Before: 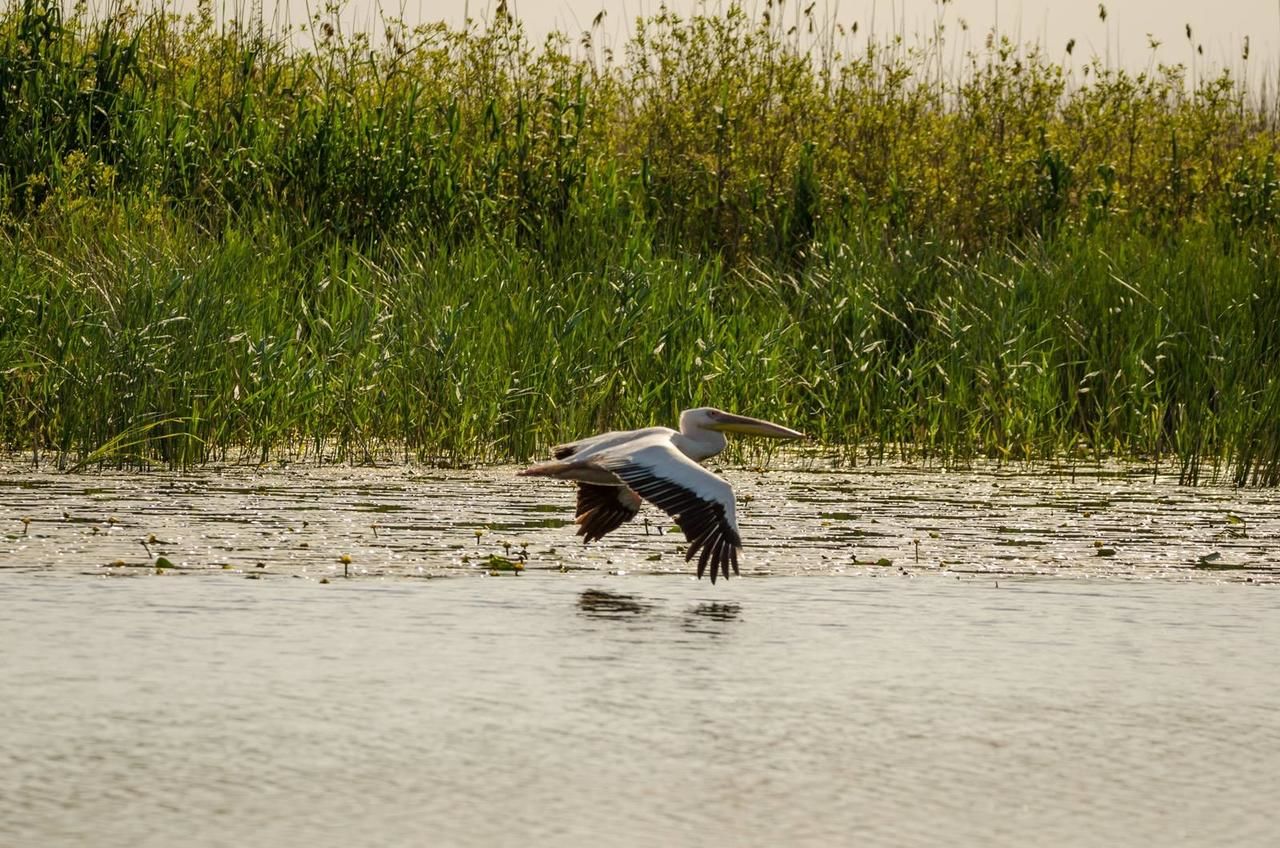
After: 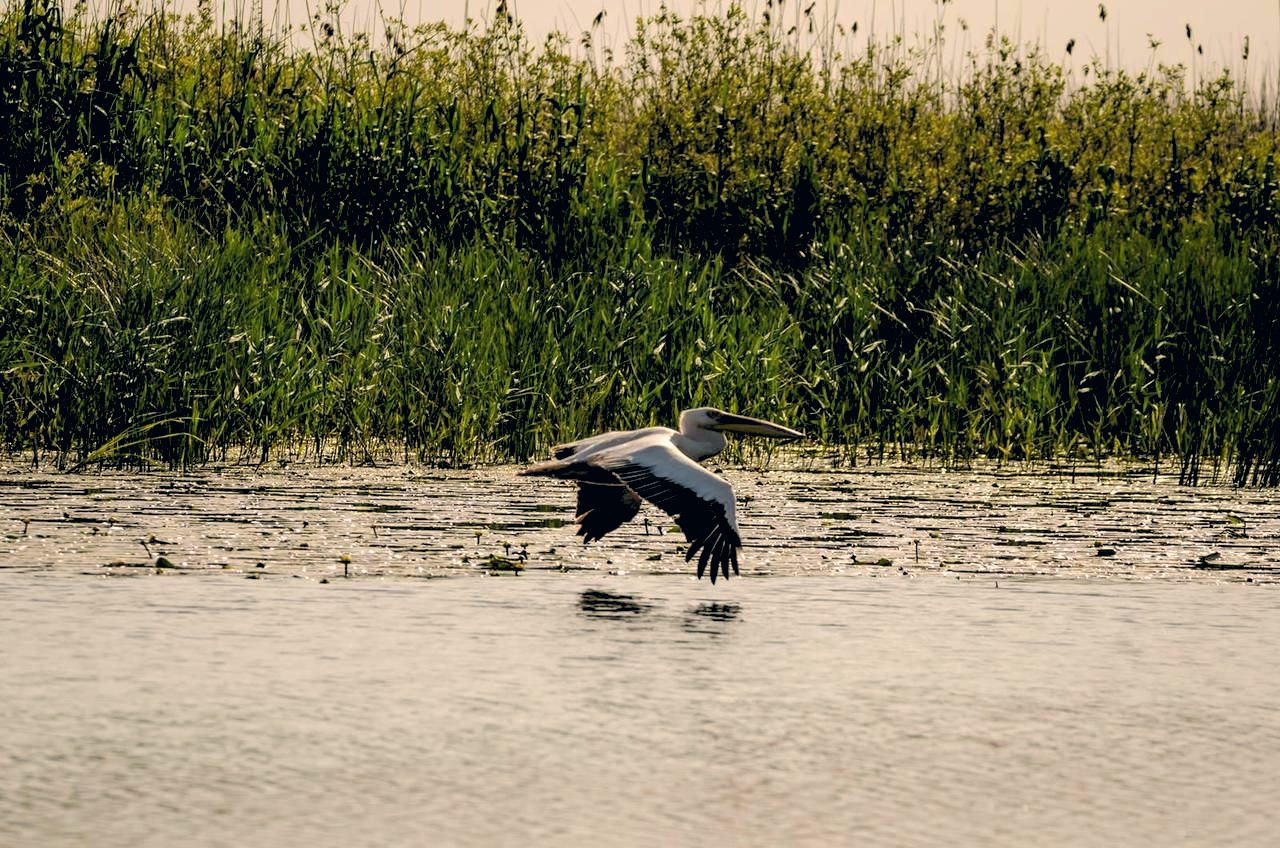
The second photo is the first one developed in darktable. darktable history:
rgb levels: levels [[0.034, 0.472, 0.904], [0, 0.5, 1], [0, 0.5, 1]]
shadows and highlights: radius 125.46, shadows 21.19, highlights -21.19, low approximation 0.01
color correction: highlights a* 5.38, highlights b* 5.3, shadows a* -4.26, shadows b* -5.11
